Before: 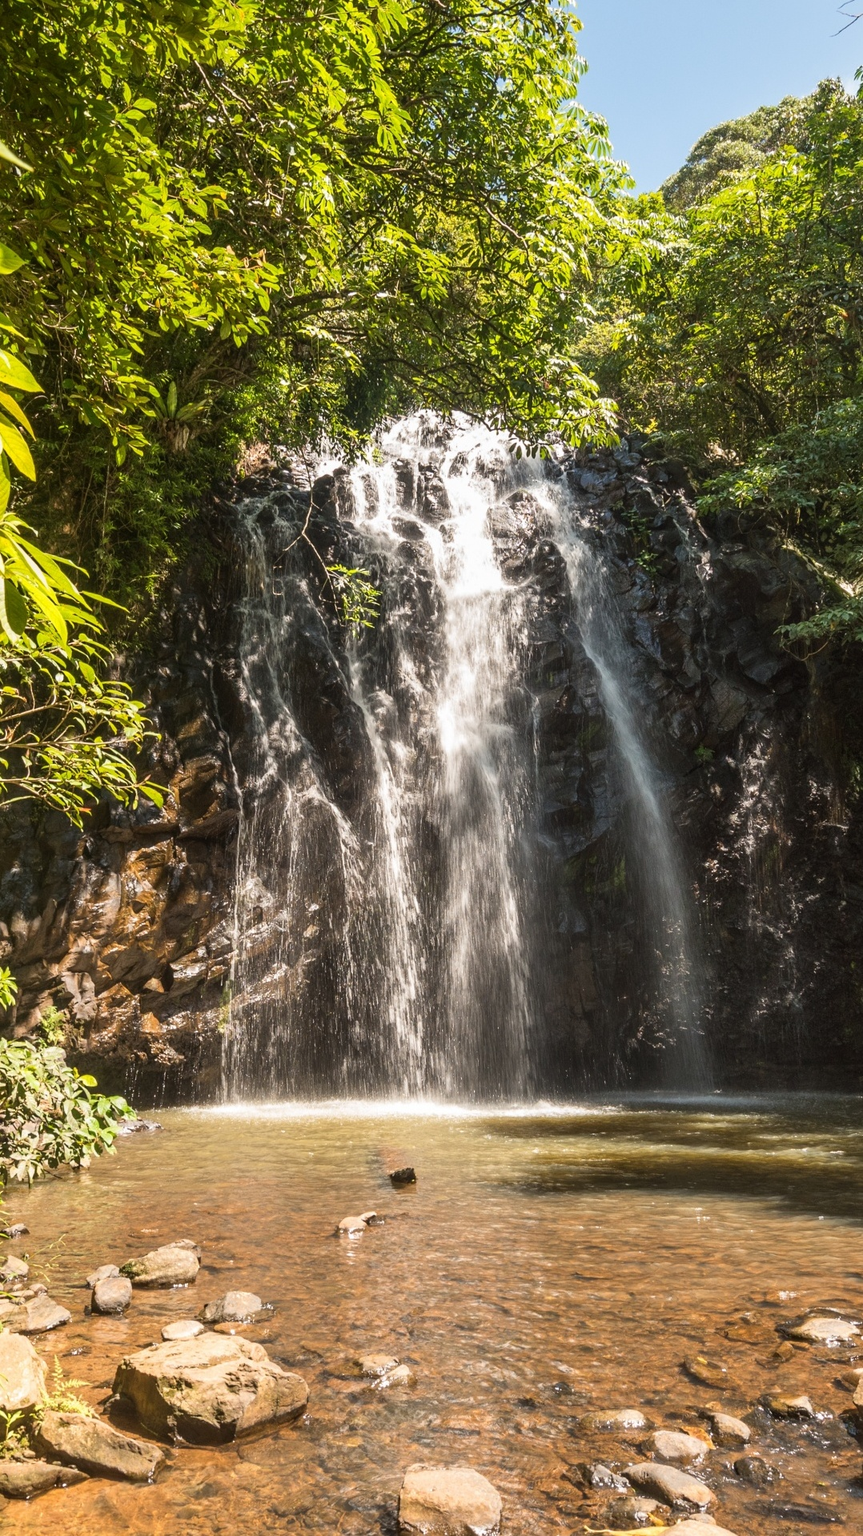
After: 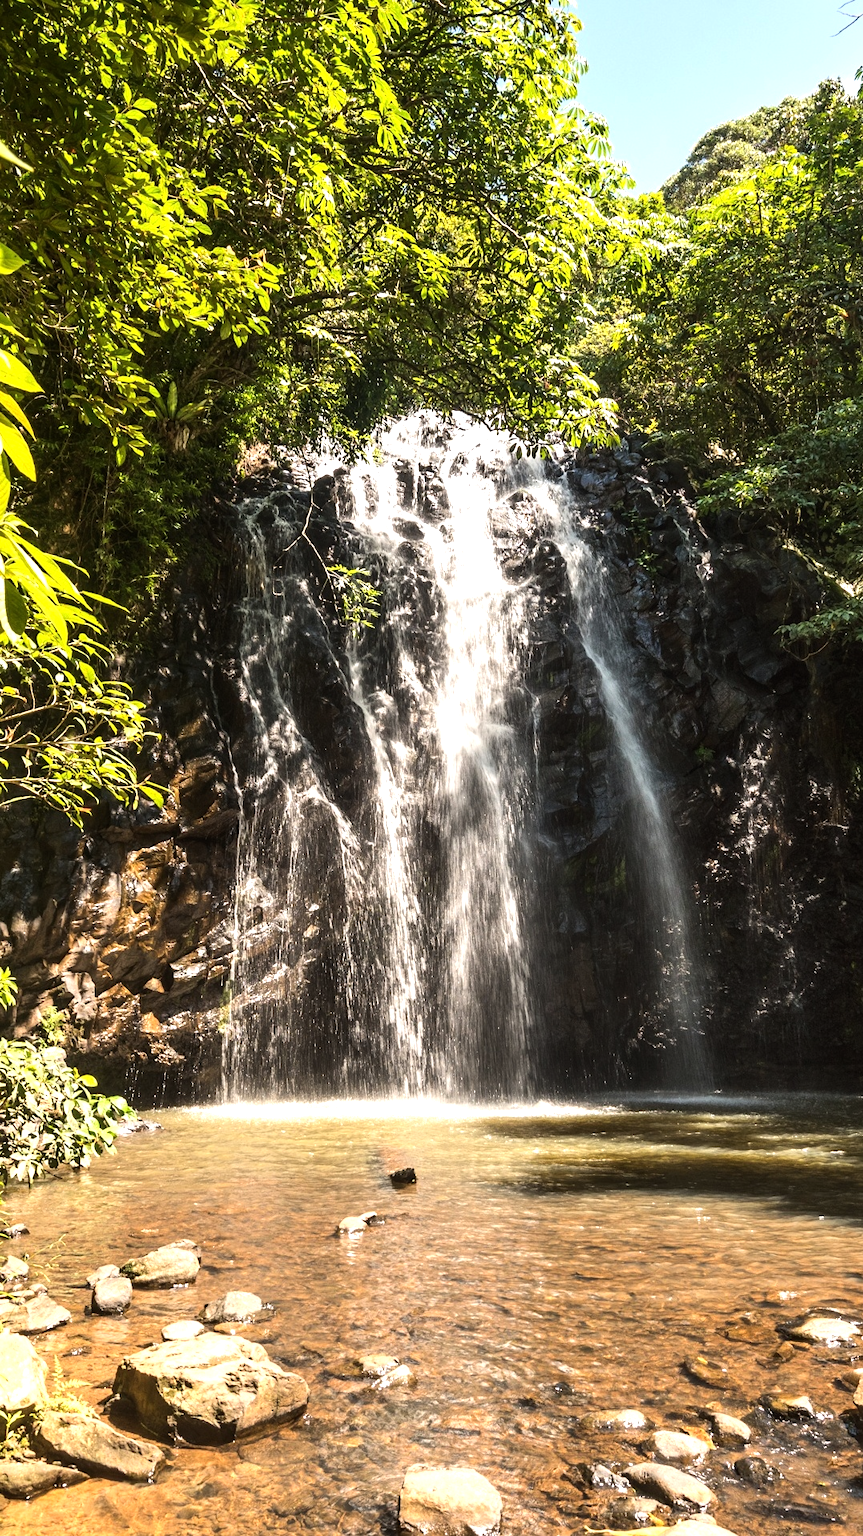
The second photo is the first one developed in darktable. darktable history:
tone equalizer: -8 EV -0.723 EV, -7 EV -0.68 EV, -6 EV -0.607 EV, -5 EV -0.417 EV, -3 EV 0.379 EV, -2 EV 0.6 EV, -1 EV 0.689 EV, +0 EV 0.775 EV, edges refinement/feathering 500, mask exposure compensation -1.57 EV, preserve details no
